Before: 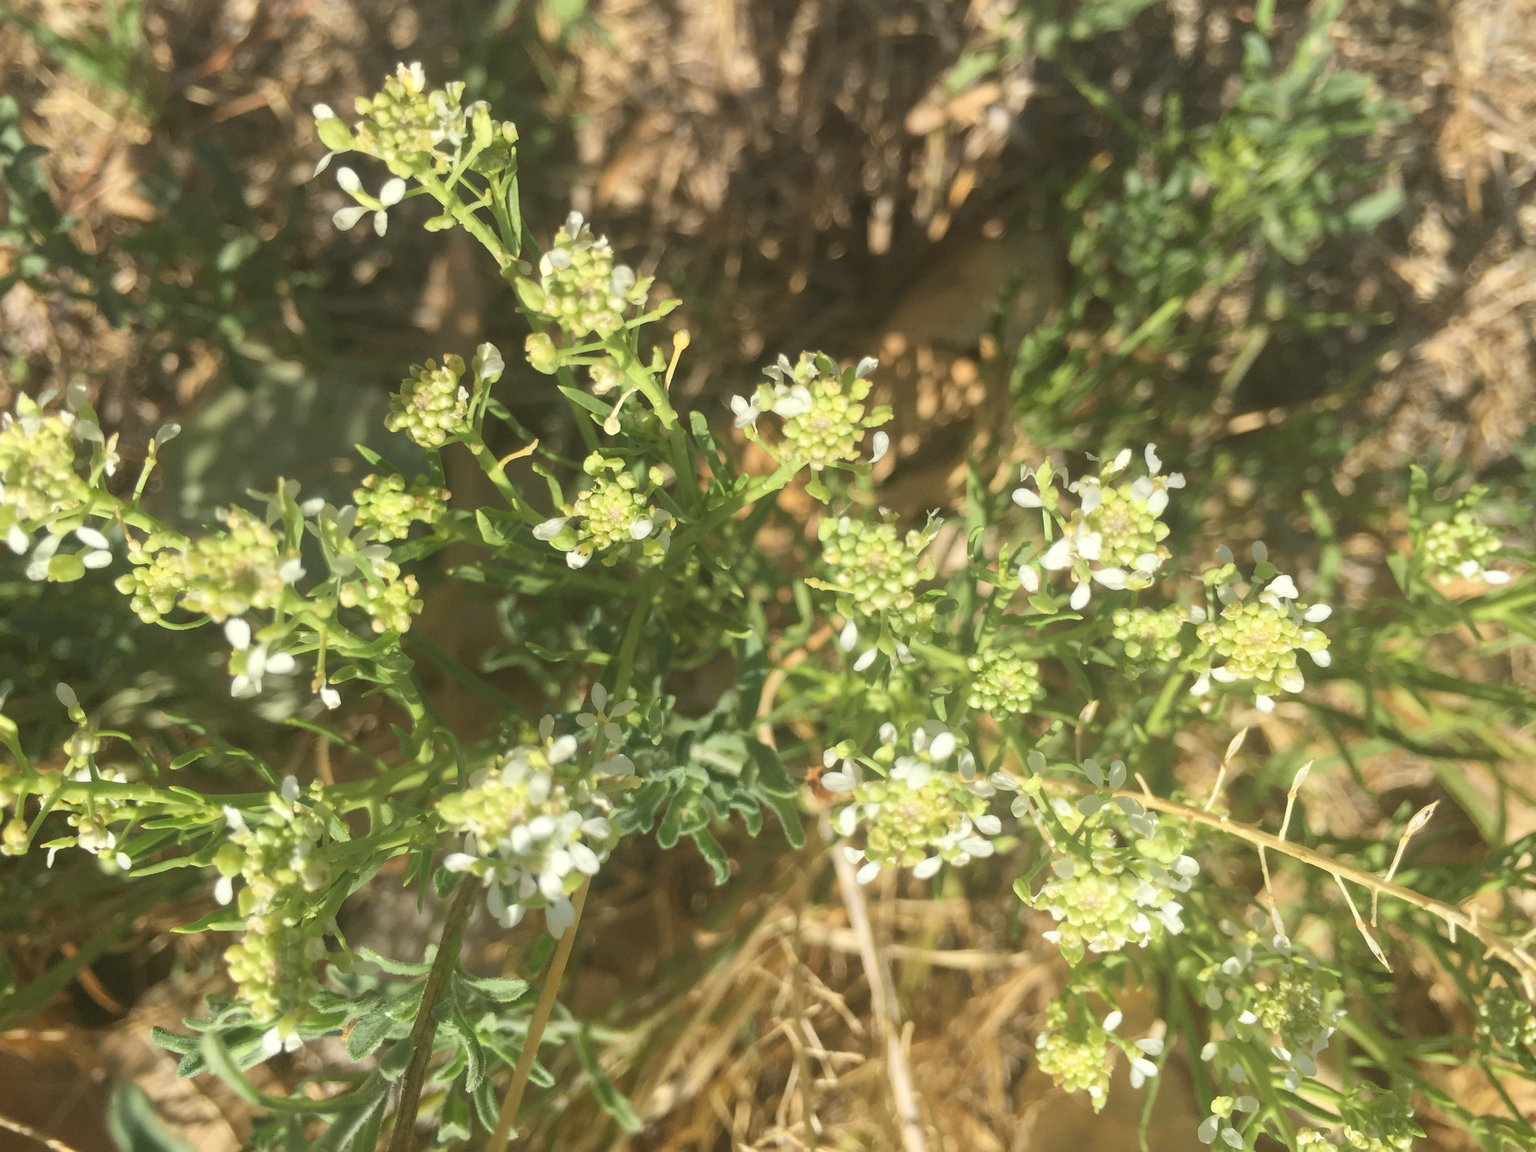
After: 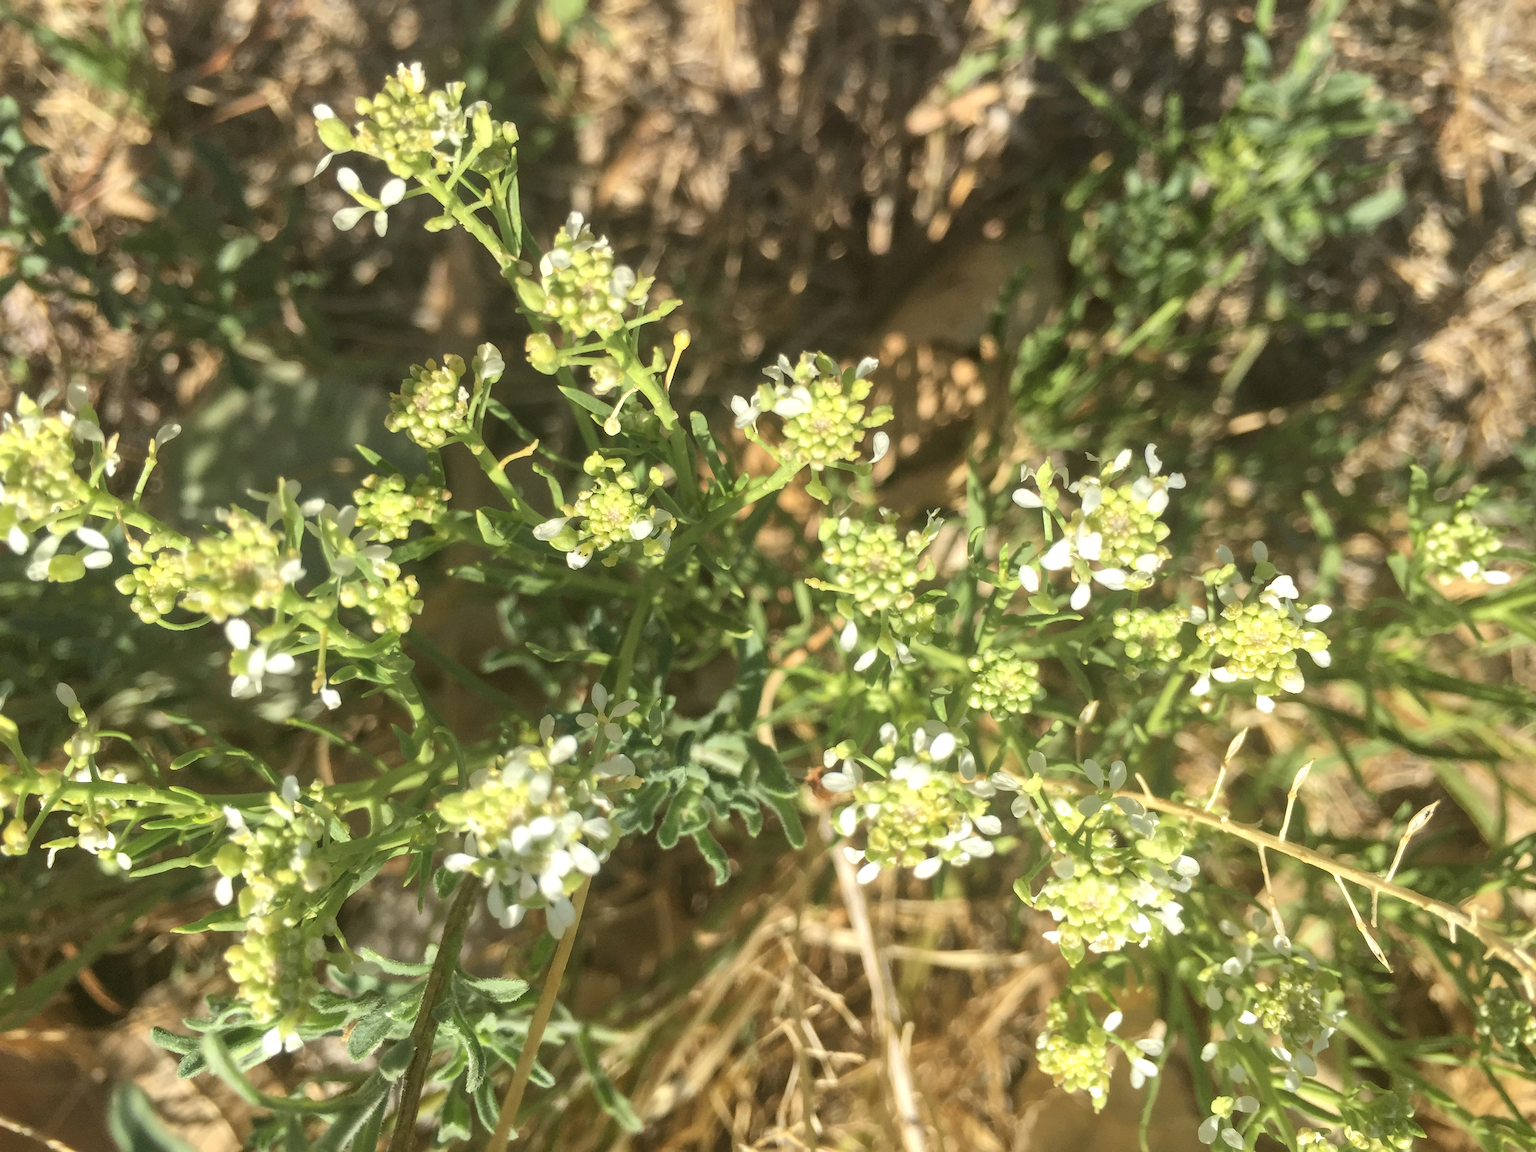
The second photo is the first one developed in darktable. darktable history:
shadows and highlights: on, module defaults
local contrast: detail 135%, midtone range 0.75
